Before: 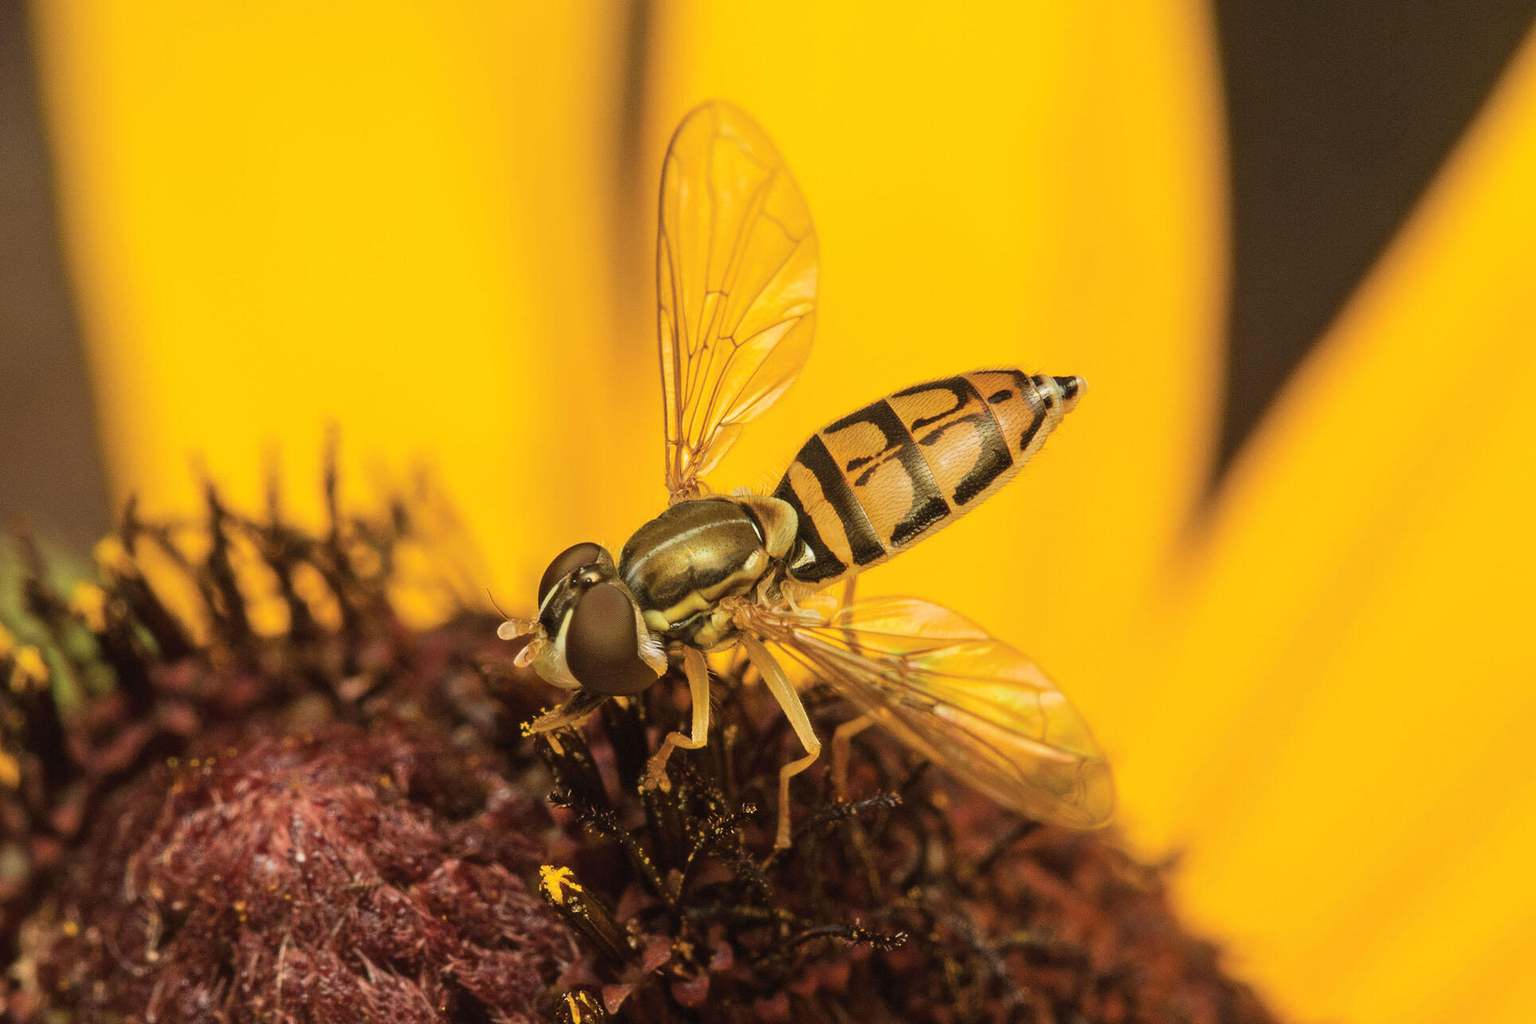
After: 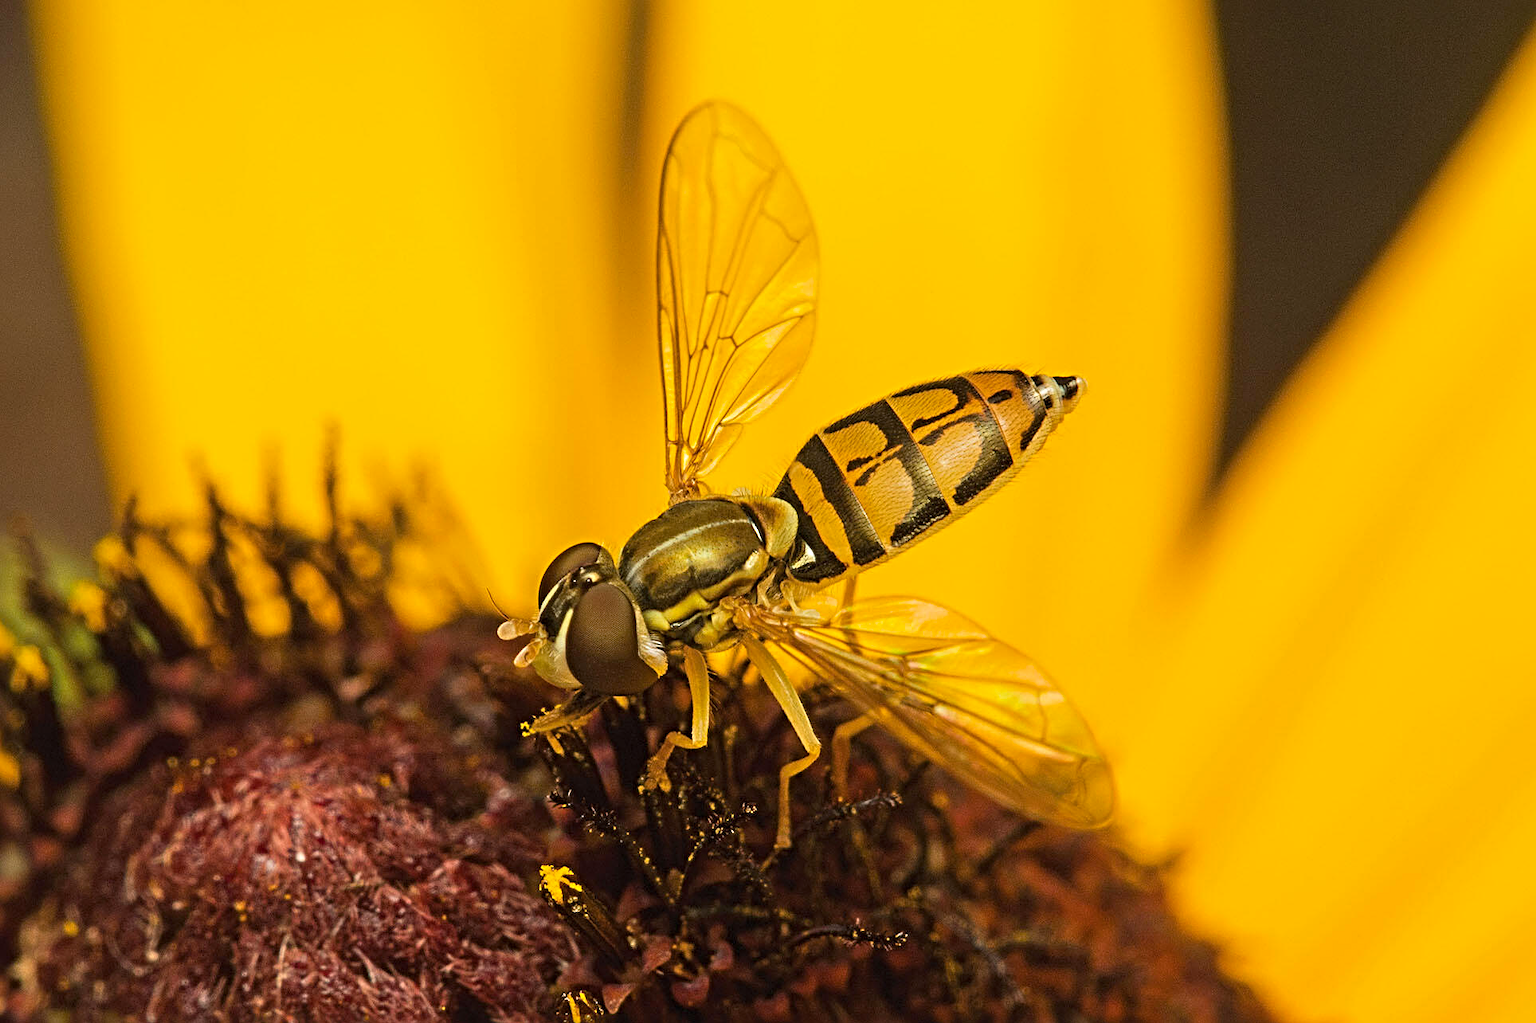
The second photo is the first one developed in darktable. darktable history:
sharpen: radius 4.881
color balance rgb: shadows lift › chroma 2.034%, shadows lift › hue 247.99°, perceptual saturation grading › global saturation 19.338%
